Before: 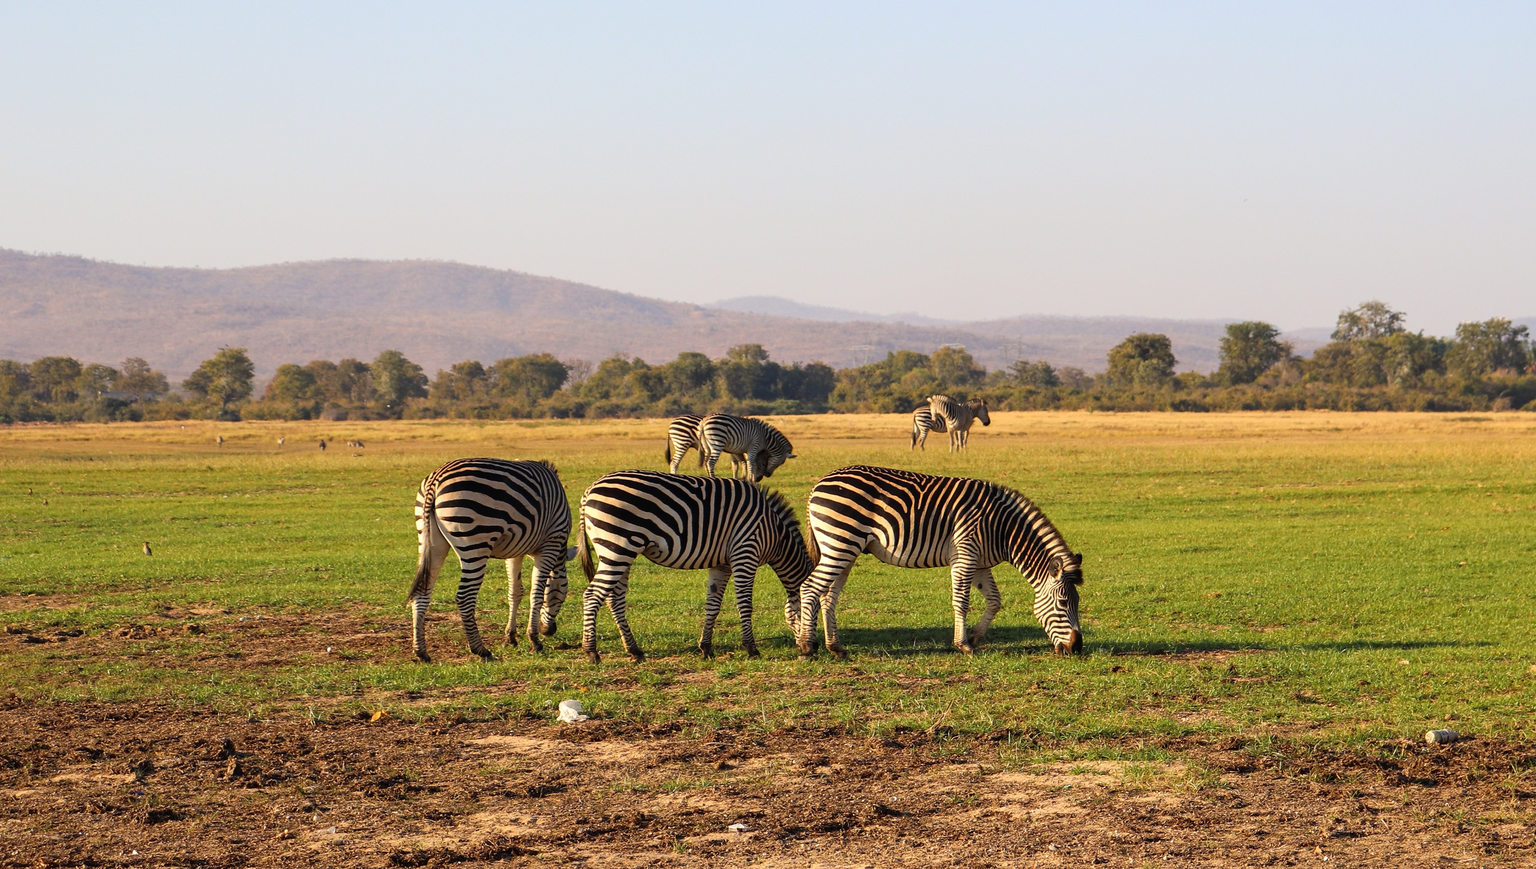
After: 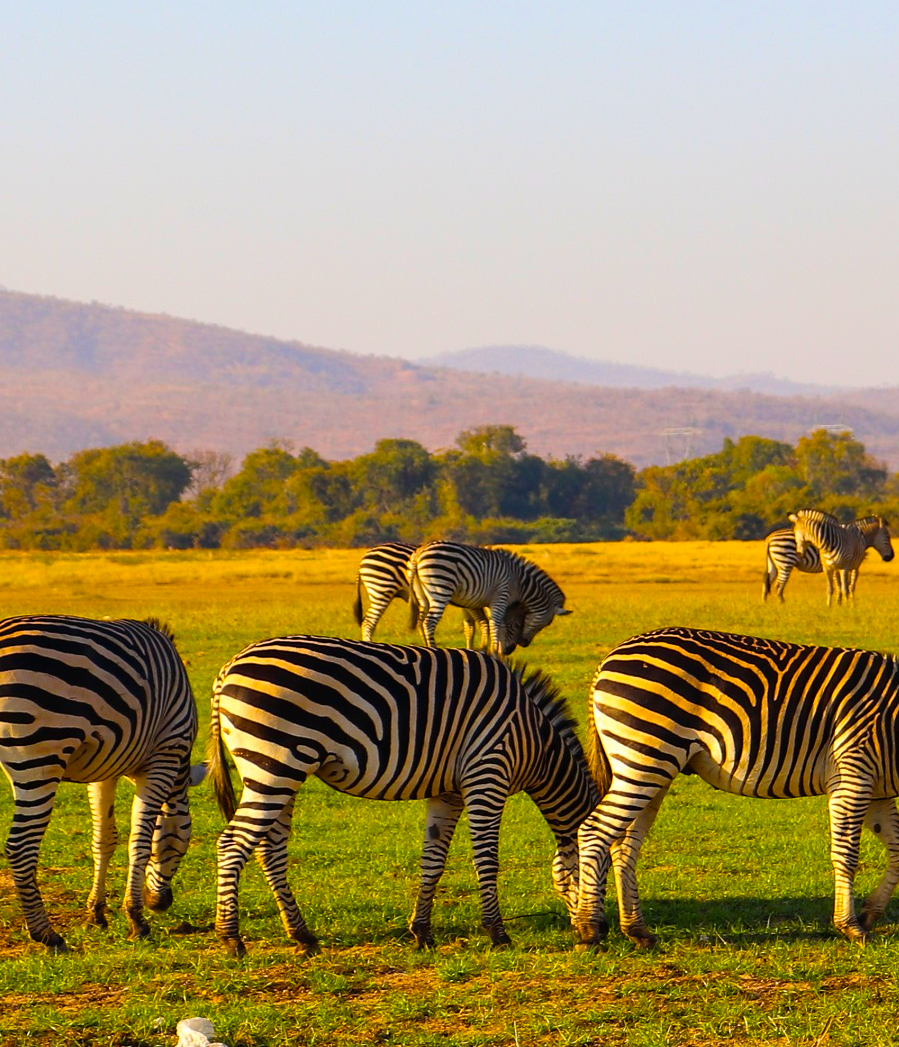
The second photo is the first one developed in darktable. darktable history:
color balance rgb: linear chroma grading › global chroma 23.15%, perceptual saturation grading › global saturation 28.7%, perceptual saturation grading › mid-tones 12.04%, perceptual saturation grading › shadows 10.19%, global vibrance 22.22%
crop and rotate: left 29.476%, top 10.214%, right 35.32%, bottom 17.333%
